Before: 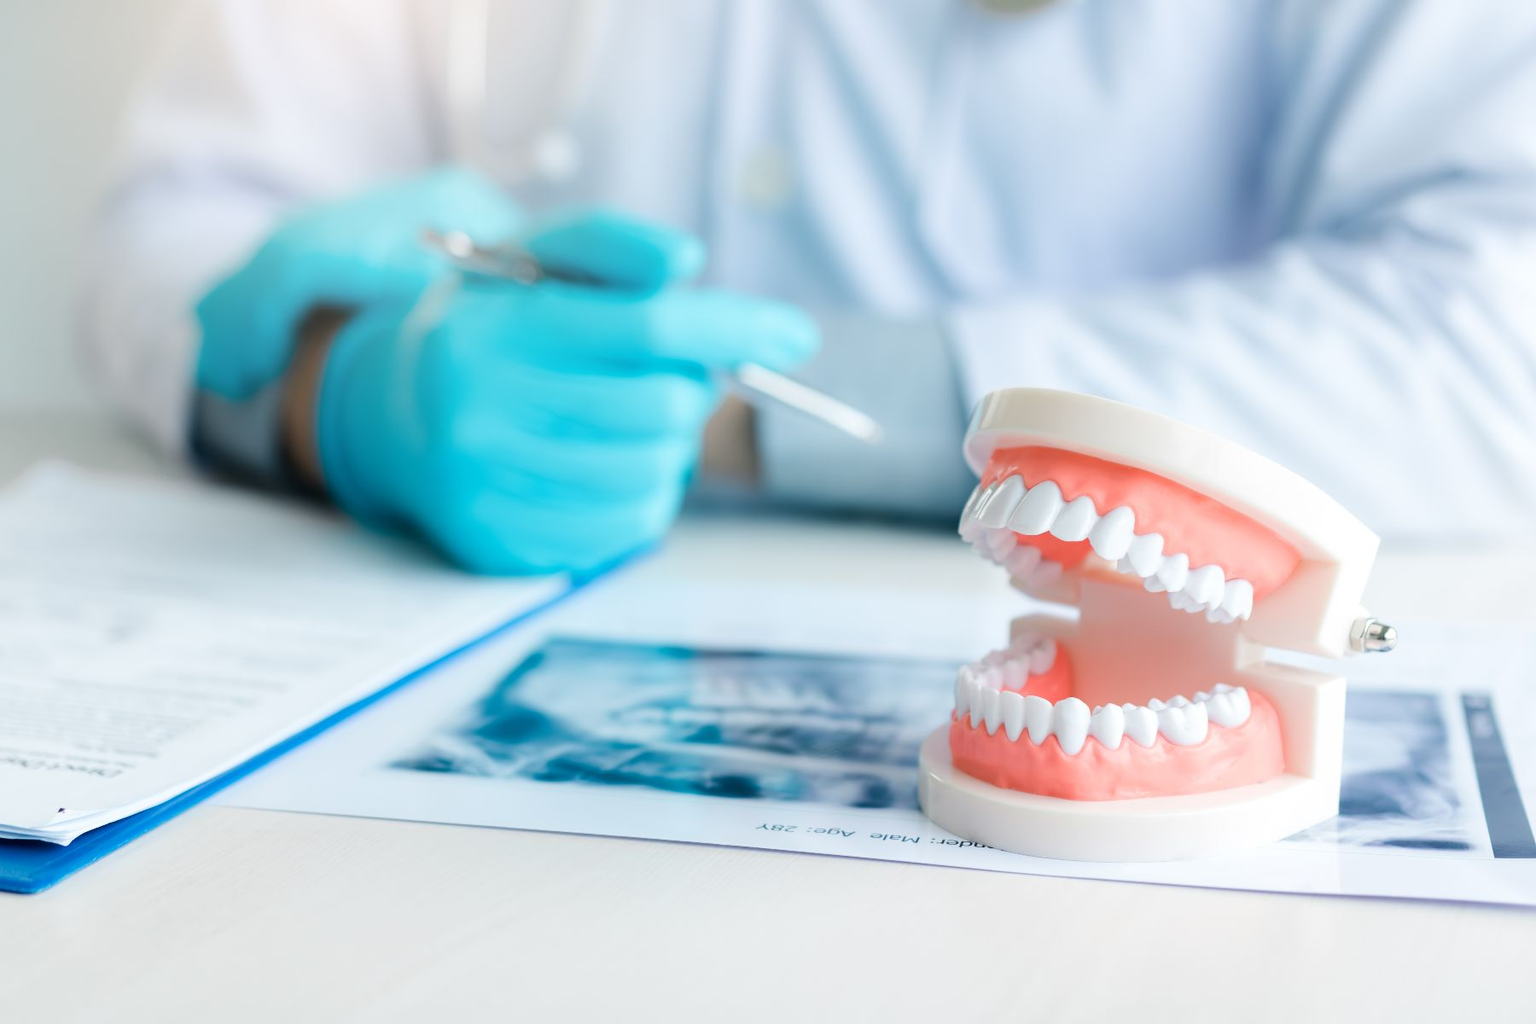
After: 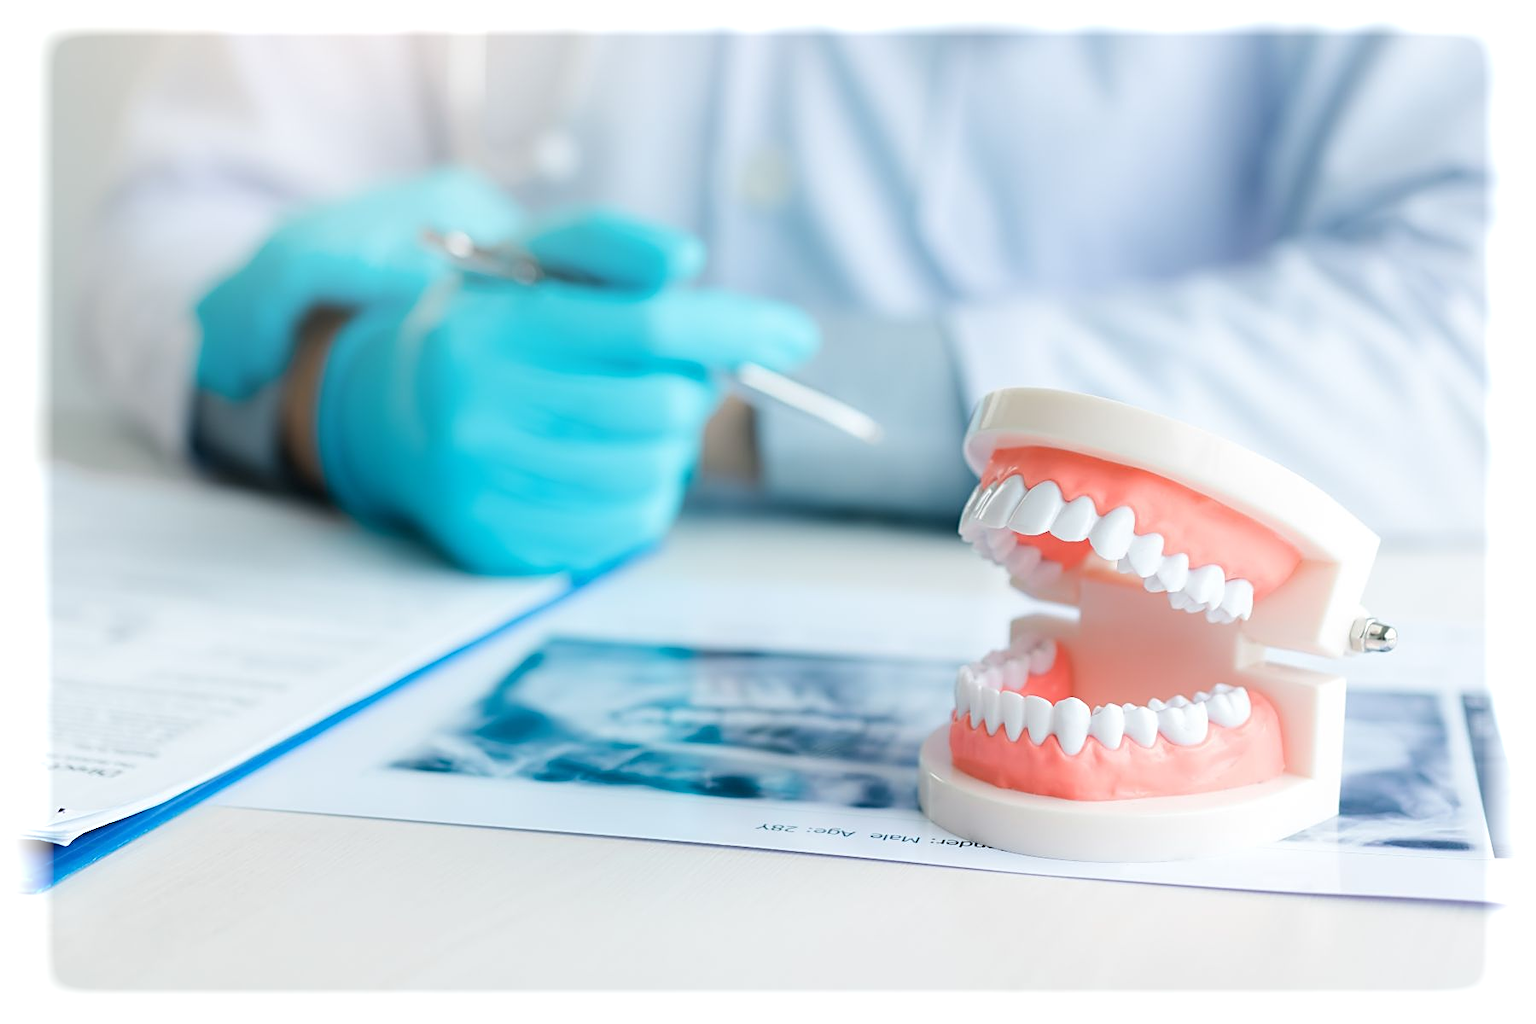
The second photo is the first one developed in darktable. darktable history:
vignetting: fall-off start 93%, fall-off radius 5%, brightness 1, saturation -0.49, automatic ratio true, width/height ratio 1.332, shape 0.04, unbound false
exposure: compensate highlight preservation false
sharpen: on, module defaults
